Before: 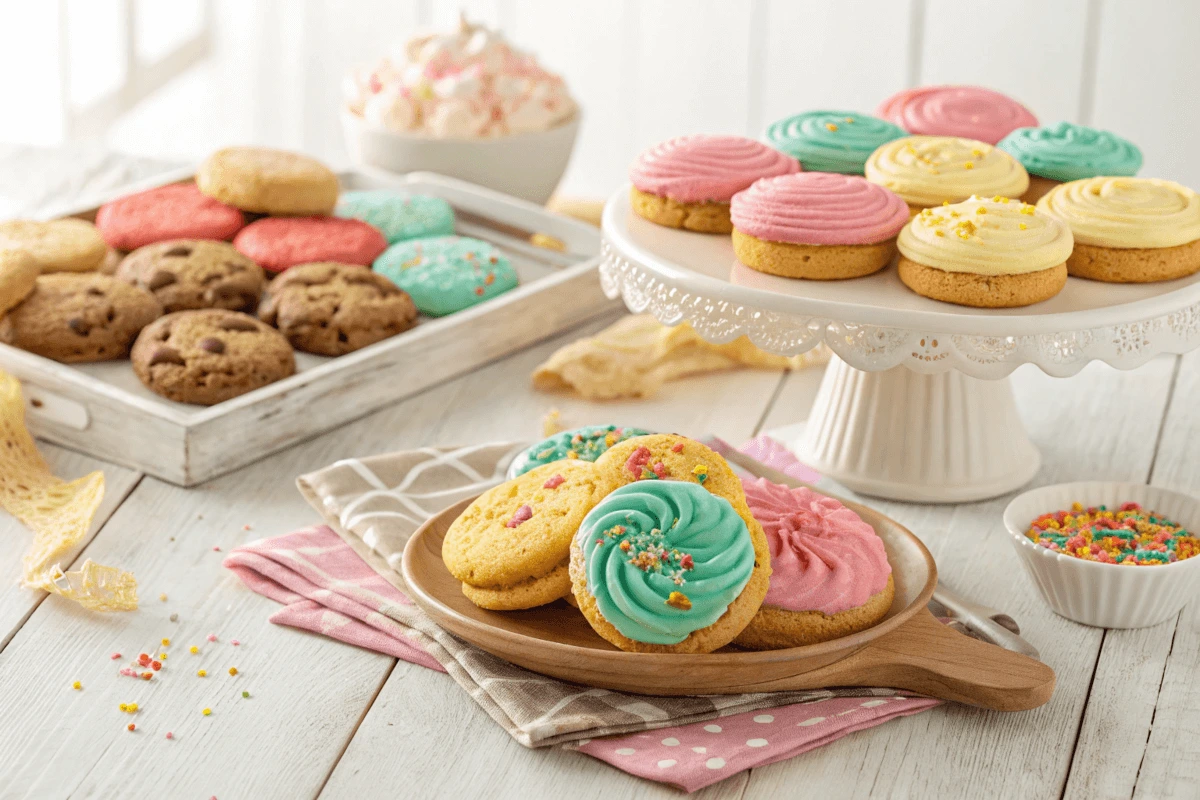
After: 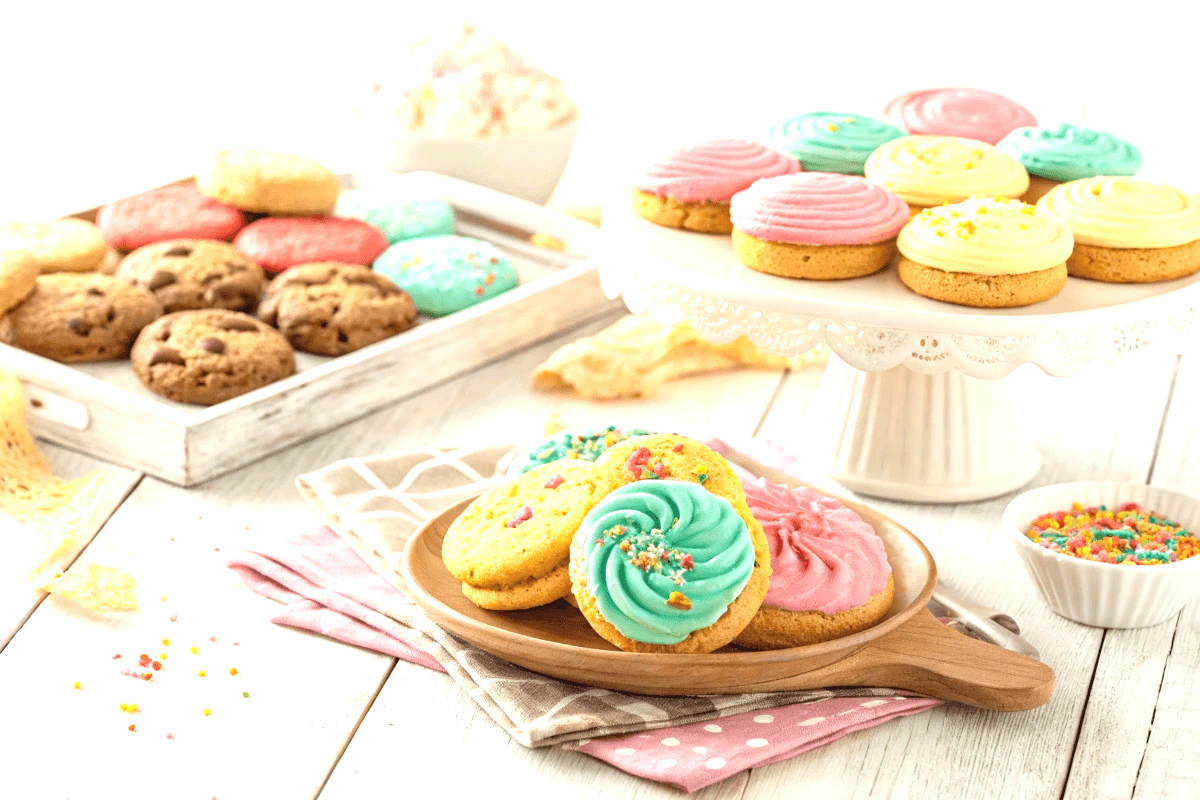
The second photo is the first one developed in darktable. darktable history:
exposure: black level correction 0, exposure 0.898 EV, compensate highlight preservation false
